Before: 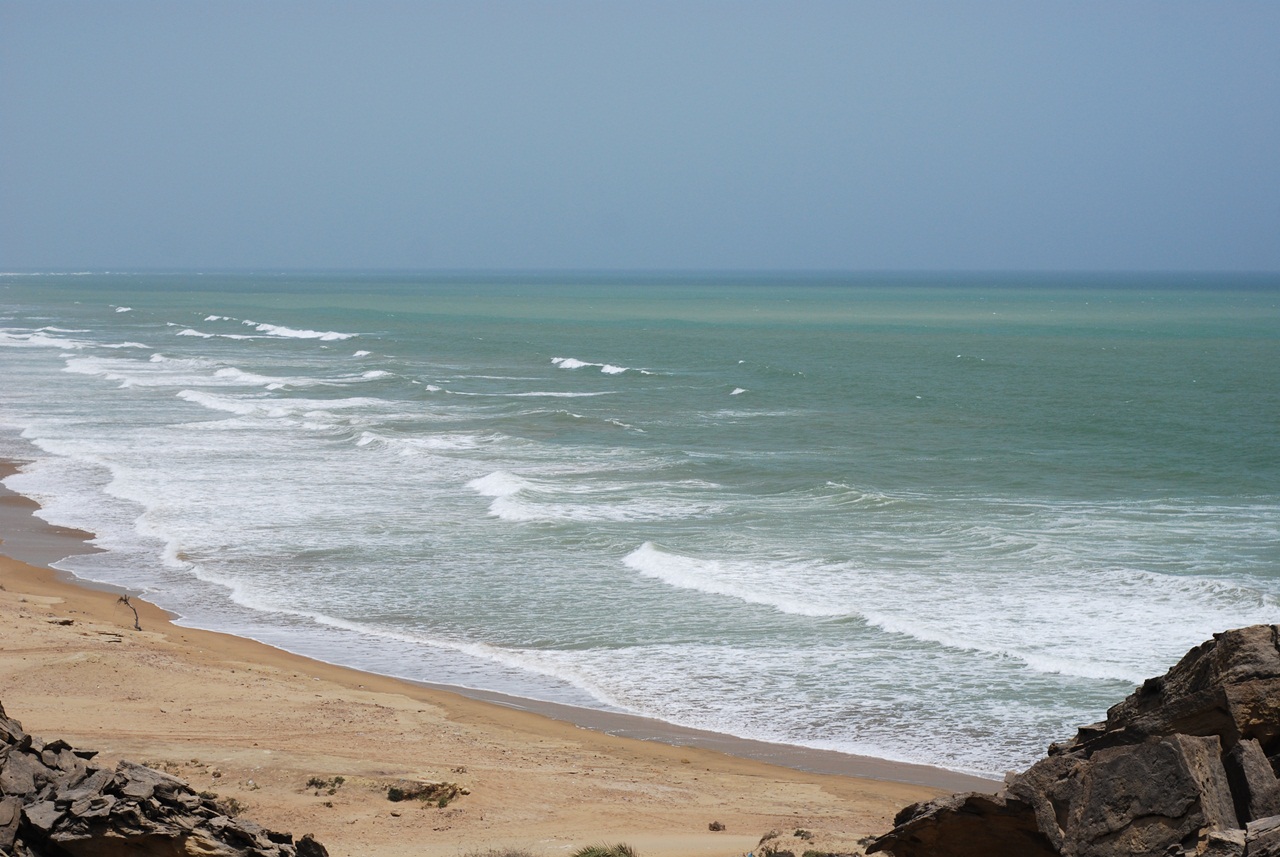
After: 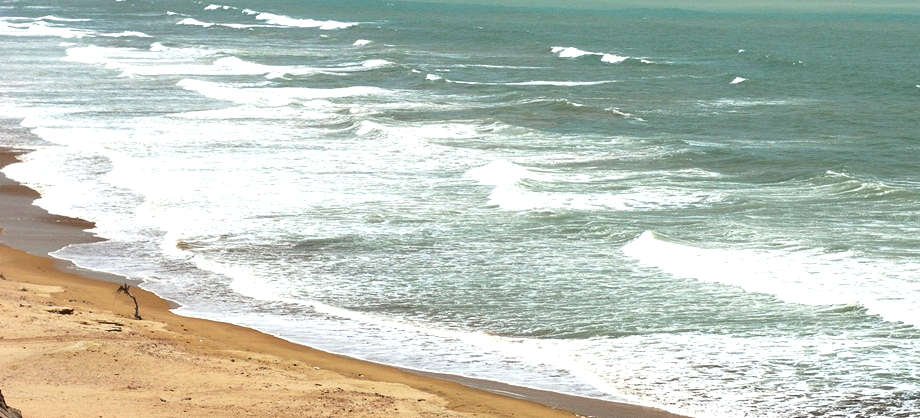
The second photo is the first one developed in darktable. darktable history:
shadows and highlights: radius 131.09, soften with gaussian
exposure: black level correction 0, exposure 0.697 EV, compensate highlight preservation false
color balance rgb: power › luminance -3.607%, power › chroma 0.546%, power › hue 42.1°, highlights gain › luminance 6.921%, highlights gain › chroma 1.981%, highlights gain › hue 92.9°, perceptual saturation grading › global saturation -0.57%, global vibrance 20%
crop: top 36.307%, right 28.074%, bottom 14.87%
